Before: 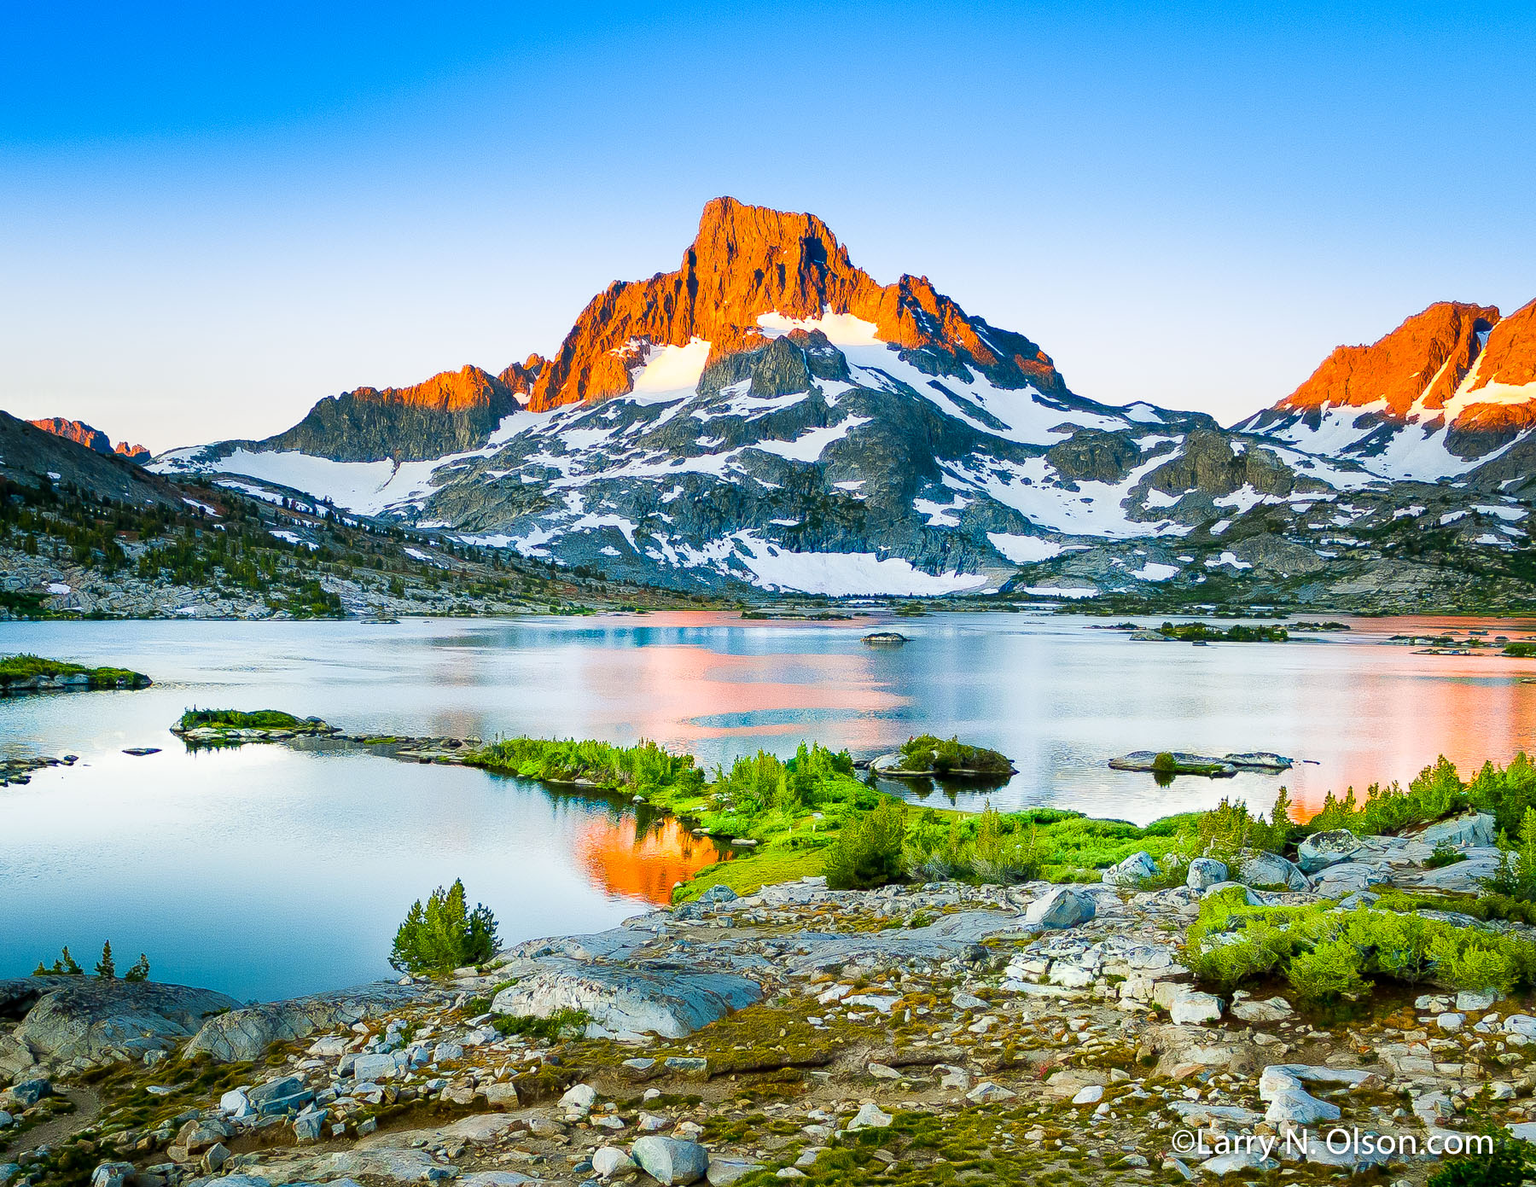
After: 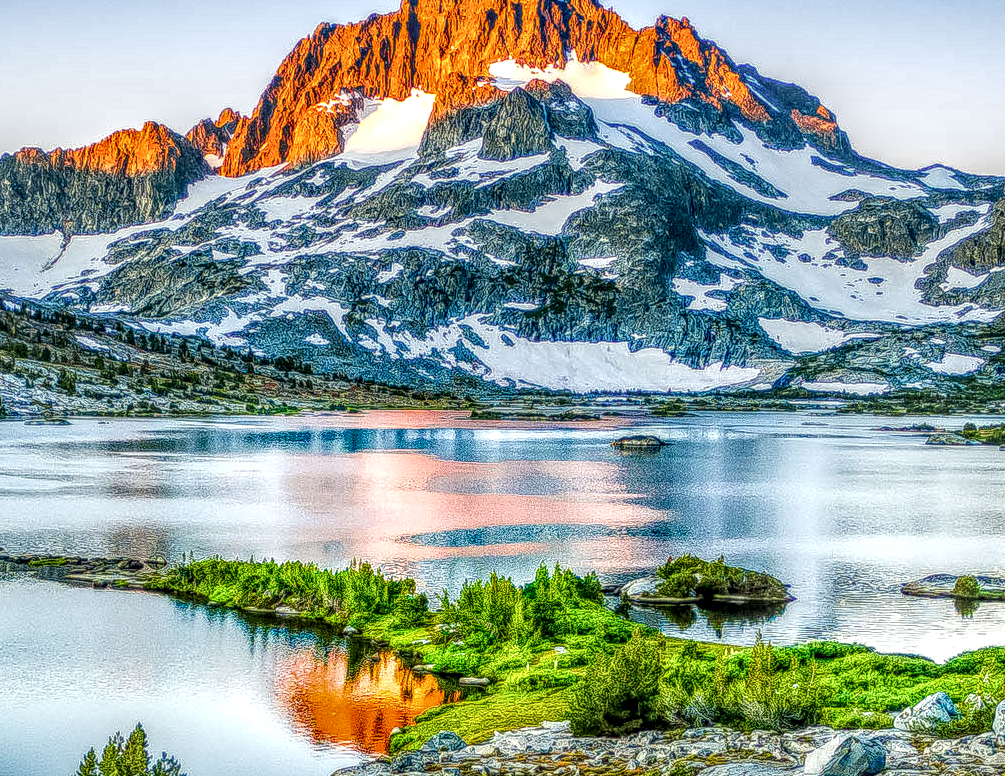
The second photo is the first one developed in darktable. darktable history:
local contrast: highlights 0%, shadows 0%, detail 300%, midtone range 0.3
crop and rotate: left 22.13%, top 22.054%, right 22.026%, bottom 22.102%
